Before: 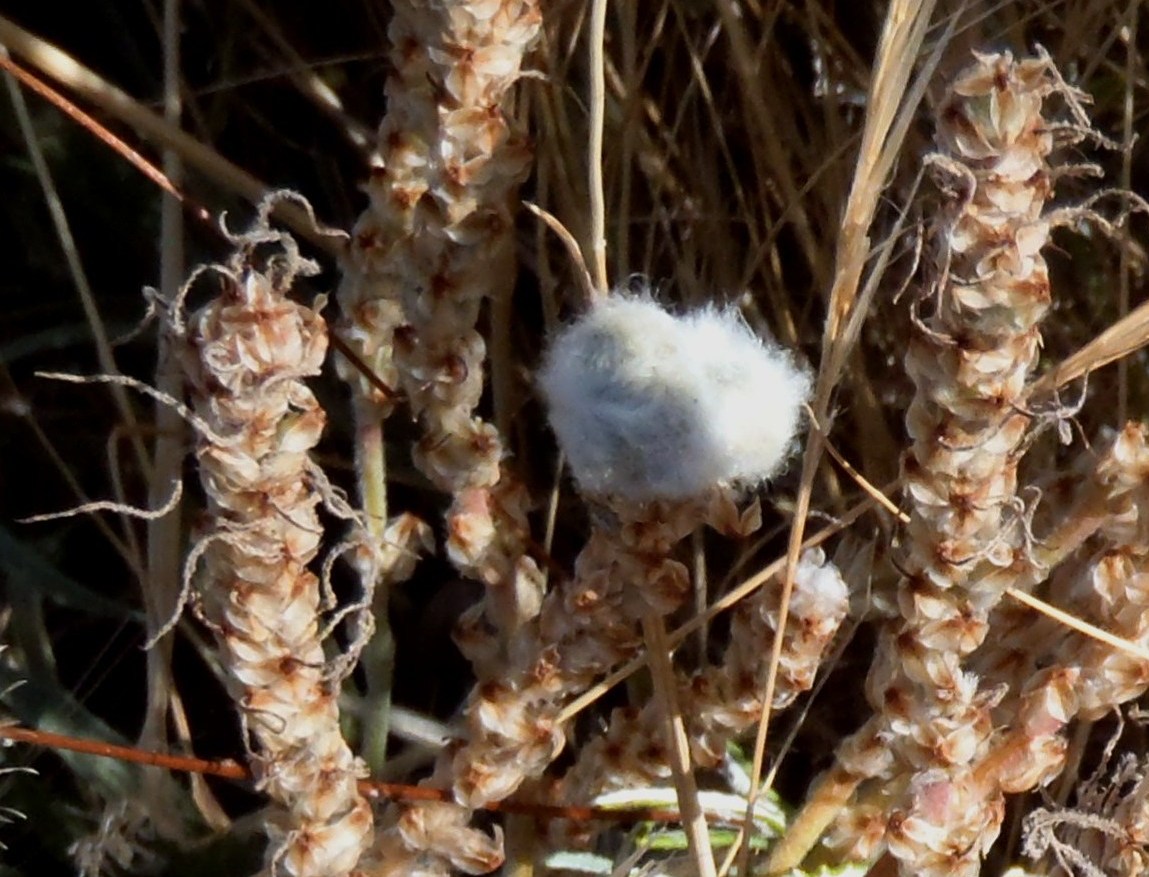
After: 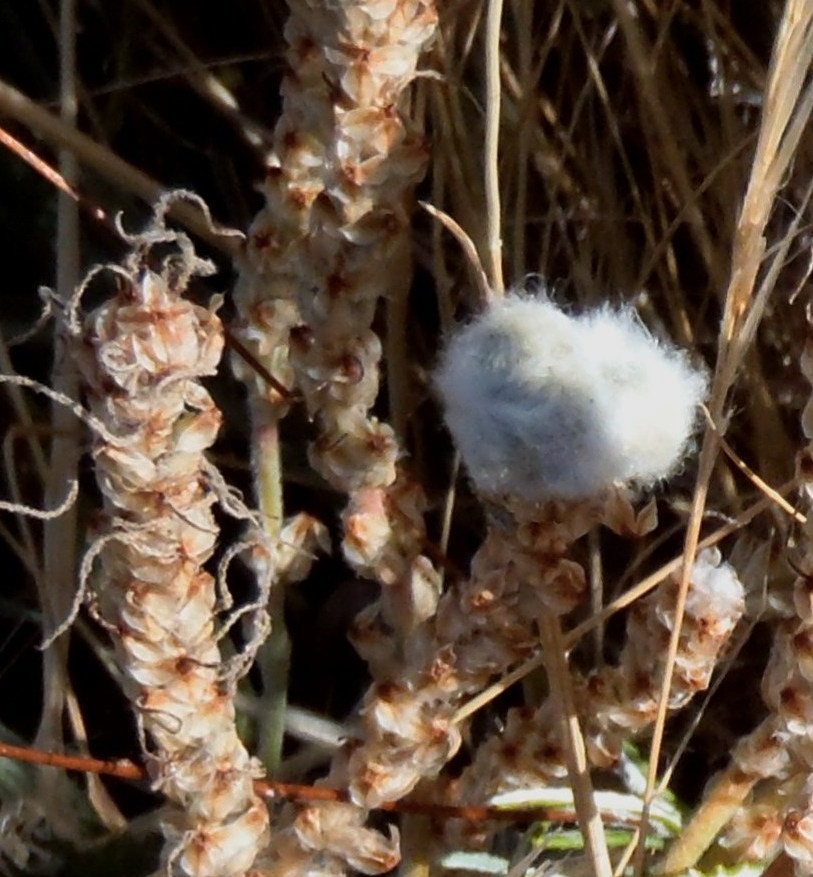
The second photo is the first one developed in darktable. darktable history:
crop and rotate: left 9.061%, right 20.142%
color zones: curves: ch0 [(0, 0.465) (0.092, 0.596) (0.289, 0.464) (0.429, 0.453) (0.571, 0.464) (0.714, 0.455) (0.857, 0.462) (1, 0.465)]
